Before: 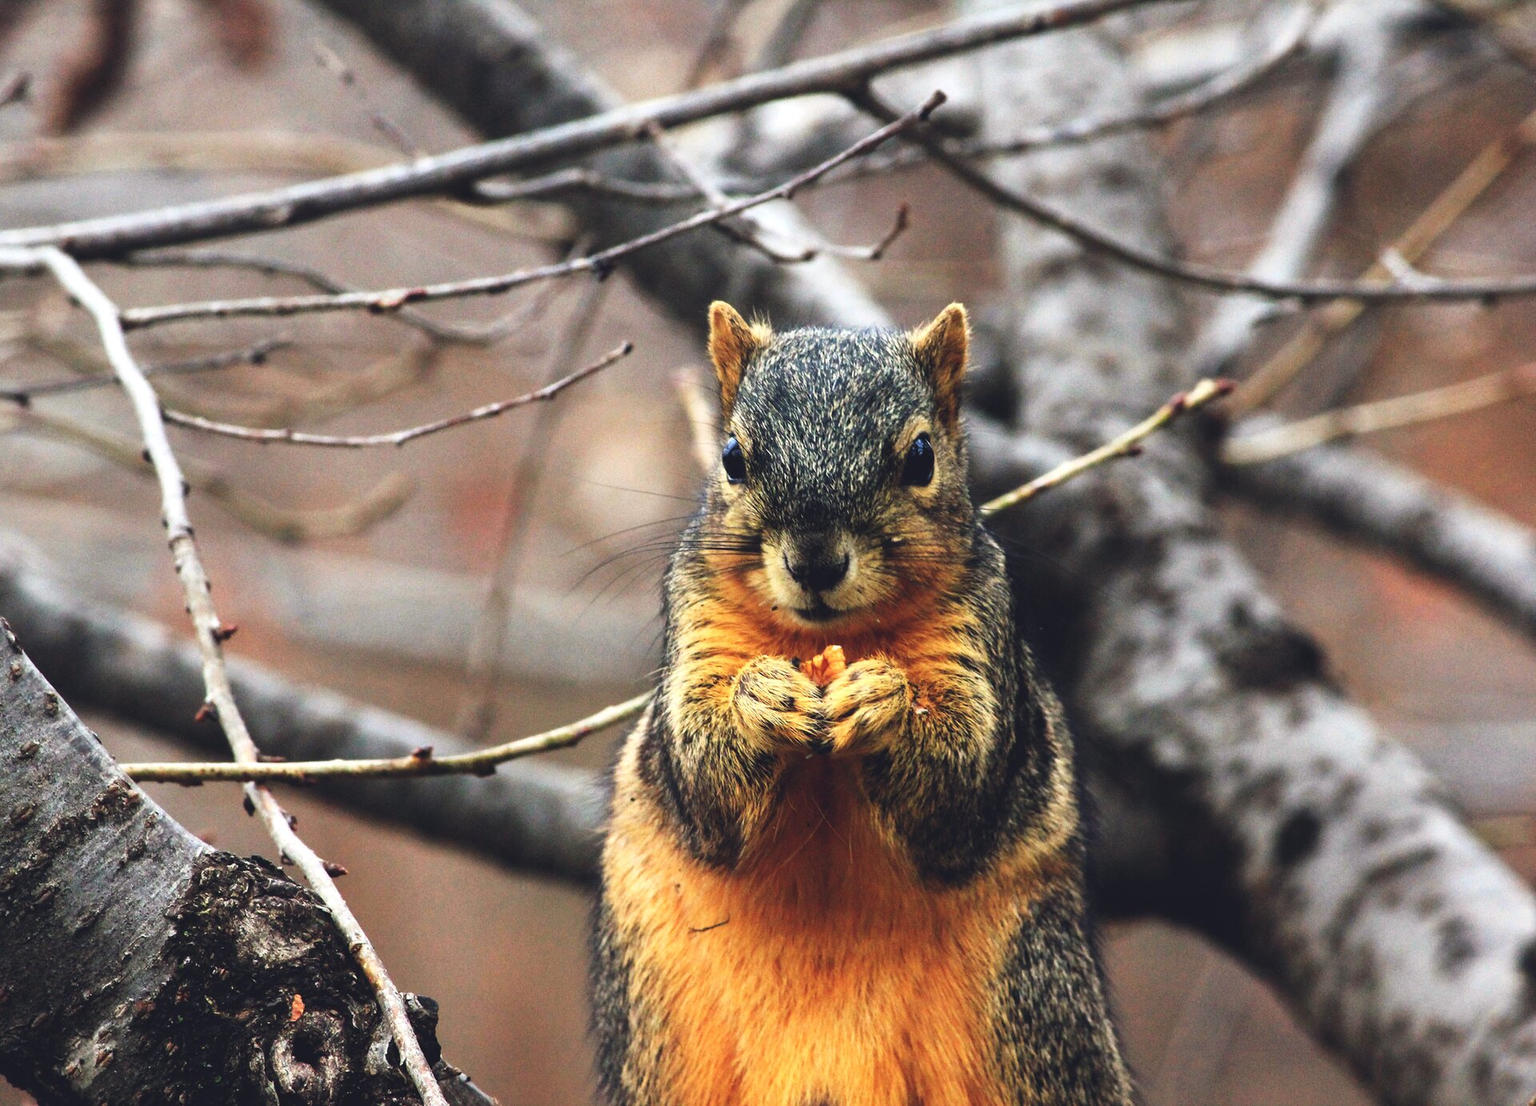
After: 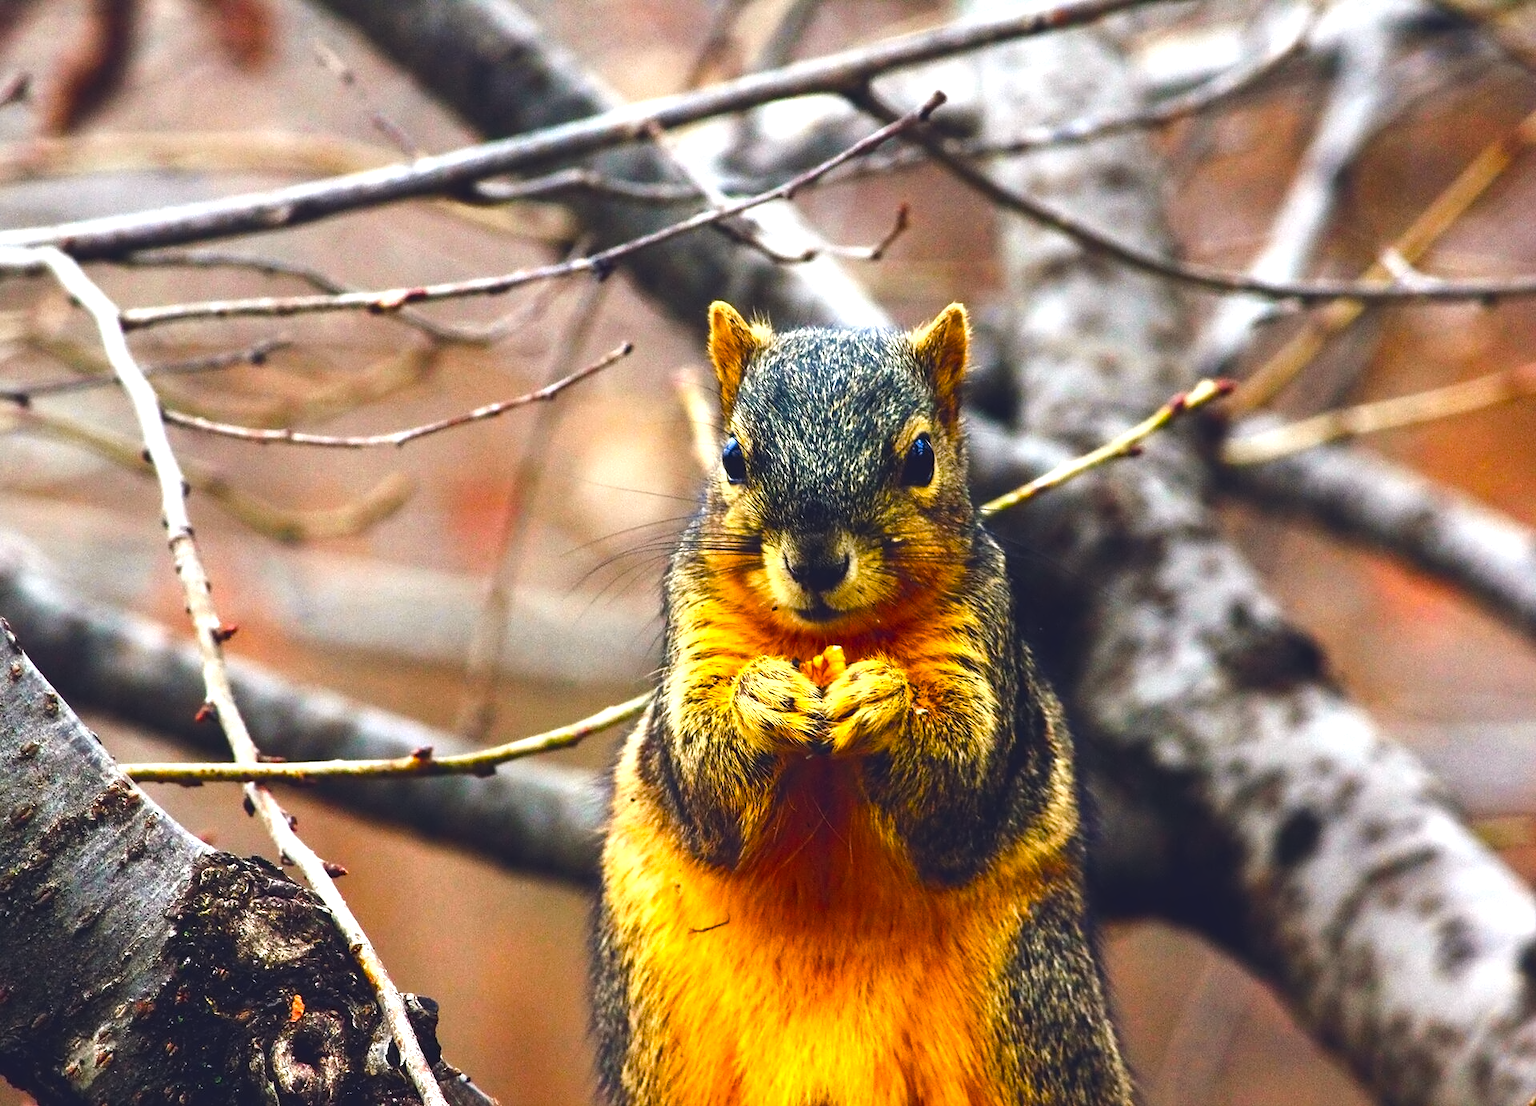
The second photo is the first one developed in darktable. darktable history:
color balance rgb: linear chroma grading › global chroma 8.98%, perceptual saturation grading › global saturation 34.787%, perceptual saturation grading › highlights -29.948%, perceptual saturation grading › shadows 36.044%, perceptual brilliance grading › highlights 10.187%, perceptual brilliance grading › mid-tones 5.656%, global vibrance 40.314%
exposure: exposure 0.133 EV, compensate exposure bias true, compensate highlight preservation false
contrast equalizer: octaves 7, y [[0.5 ×4, 0.525, 0.667], [0.5 ×6], [0.5 ×6], [0 ×4, 0.042, 0], [0, 0, 0.004, 0.1, 0.191, 0.131]]
